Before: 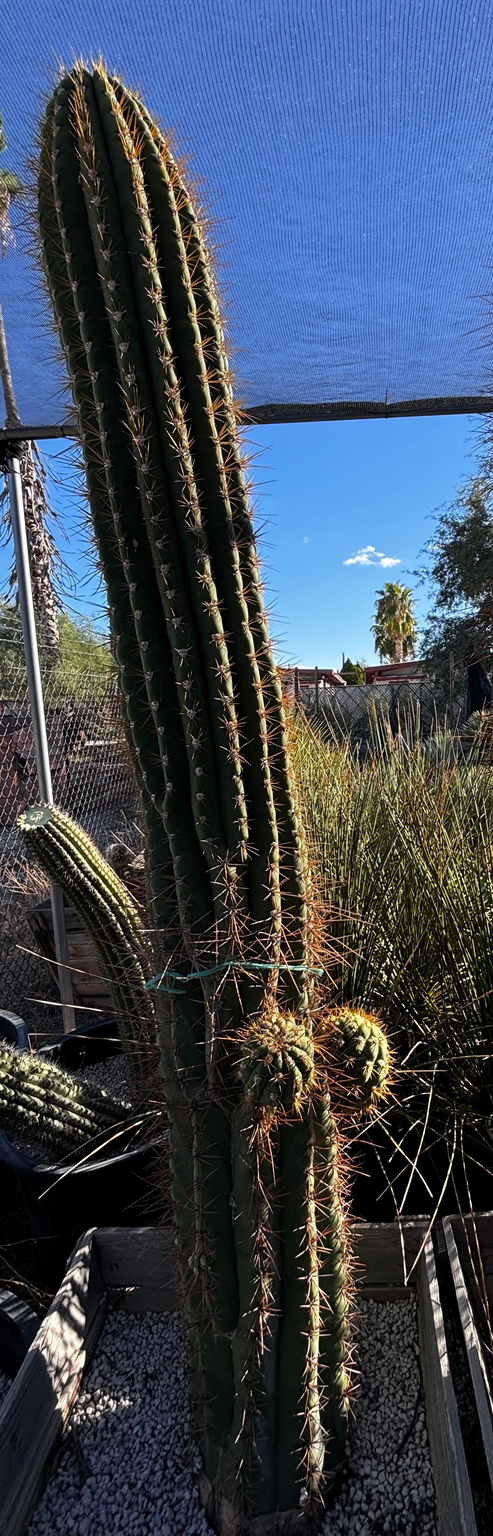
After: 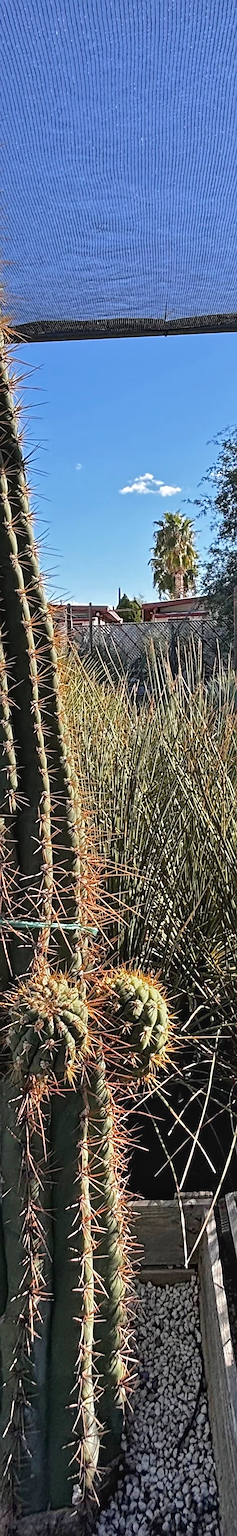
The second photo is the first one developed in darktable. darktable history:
color zones: curves: ch0 [(0, 0.5) (0.143, 0.5) (0.286, 0.456) (0.429, 0.5) (0.571, 0.5) (0.714, 0.5) (0.857, 0.5) (1, 0.5)]; ch1 [(0, 0.5) (0.143, 0.5) (0.286, 0.422) (0.429, 0.5) (0.571, 0.5) (0.714, 0.5) (0.857, 0.5) (1, 0.5)]
sharpen: radius 1.931
contrast brightness saturation: contrast -0.091, saturation -0.093
tone equalizer: -7 EV 0.144 EV, -6 EV 0.638 EV, -5 EV 1.19 EV, -4 EV 1.35 EV, -3 EV 1.18 EV, -2 EV 0.6 EV, -1 EV 0.149 EV, smoothing diameter 24.88%, edges refinement/feathering 10.23, preserve details guided filter
crop: left 47.245%, top 6.885%, right 7.936%
local contrast: mode bilateral grid, contrast 30, coarseness 25, midtone range 0.2
contrast equalizer: octaves 7, y [[0.5, 0.5, 0.501, 0.63, 0.504, 0.5], [0.5 ×6], [0.5 ×6], [0 ×6], [0 ×6]], mix 0.169
